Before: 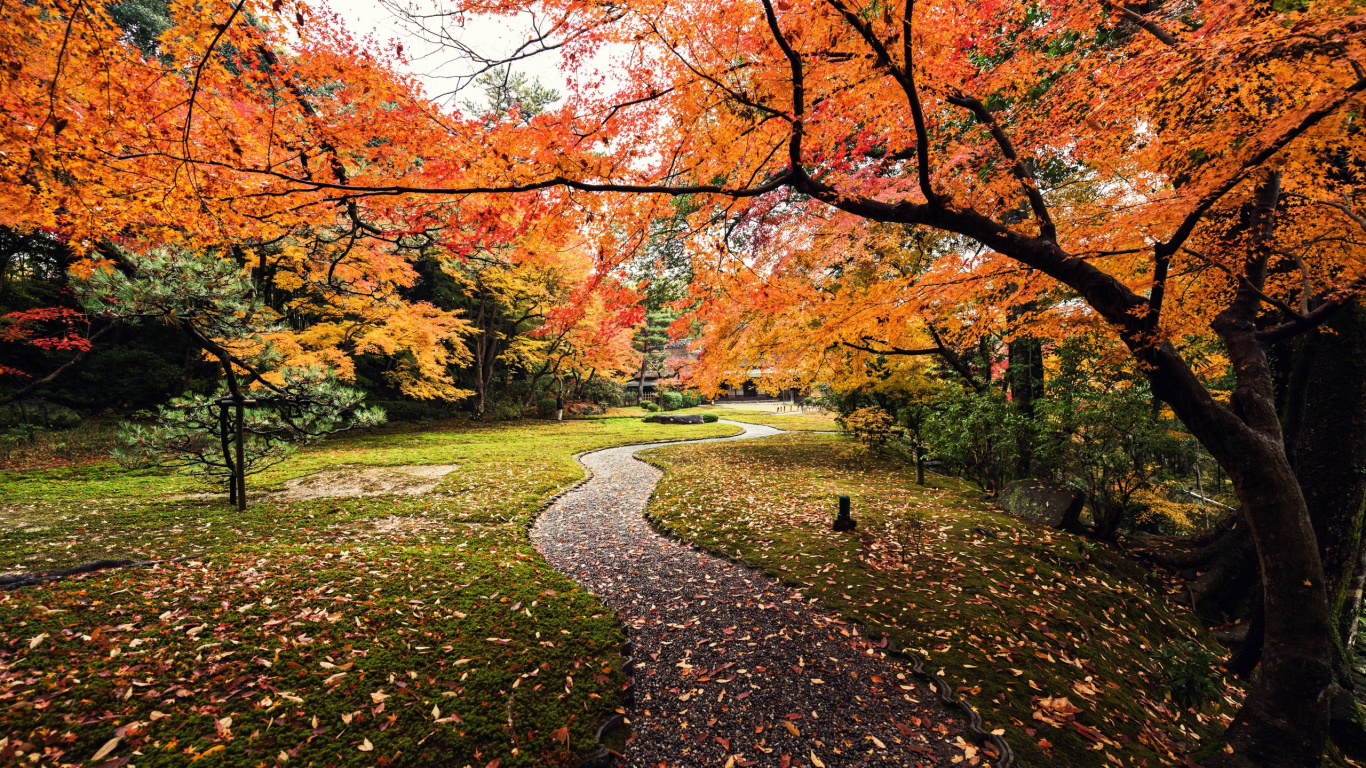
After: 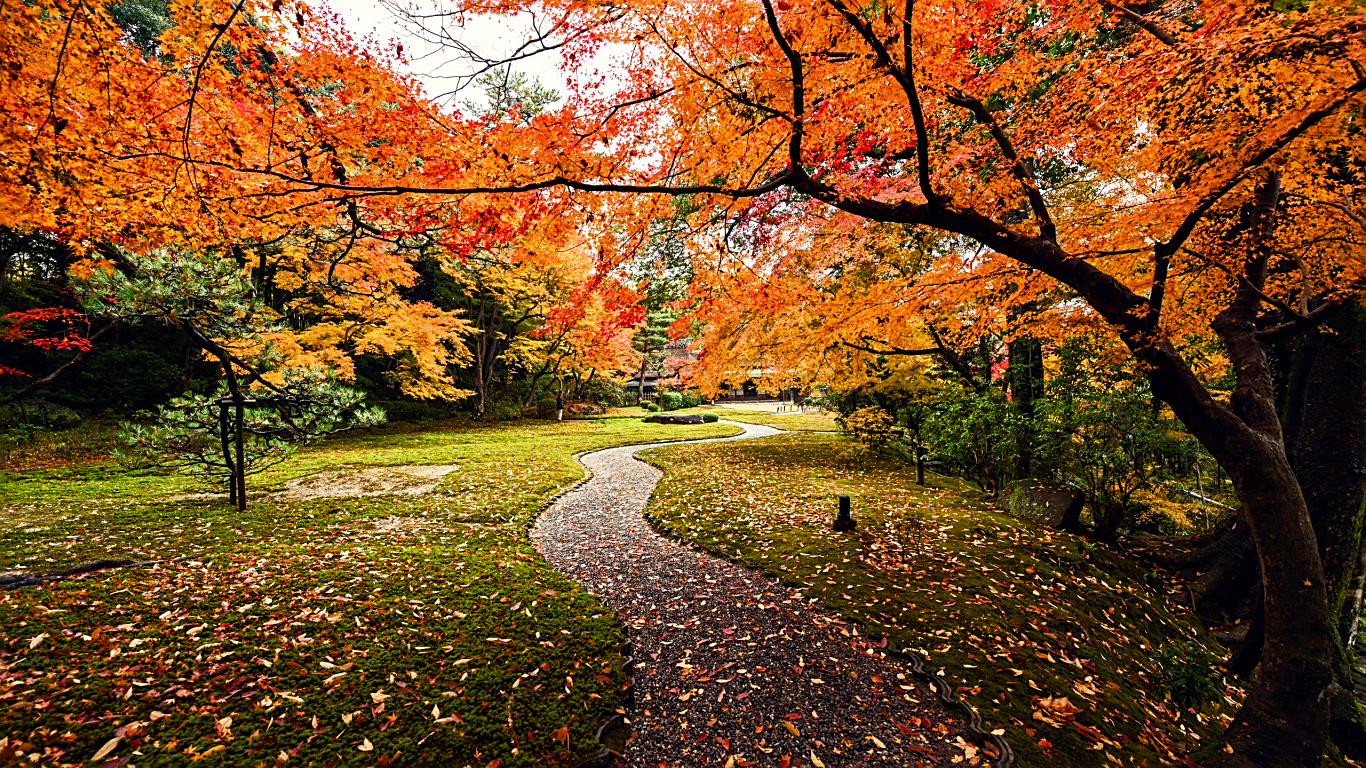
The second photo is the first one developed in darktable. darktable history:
color balance rgb: perceptual saturation grading › global saturation 45.958%, perceptual saturation grading › highlights -49.597%, perceptual saturation grading › shadows 29.4%
sharpen: on, module defaults
local contrast: mode bilateral grid, contrast 20, coarseness 49, detail 120%, midtone range 0.2
